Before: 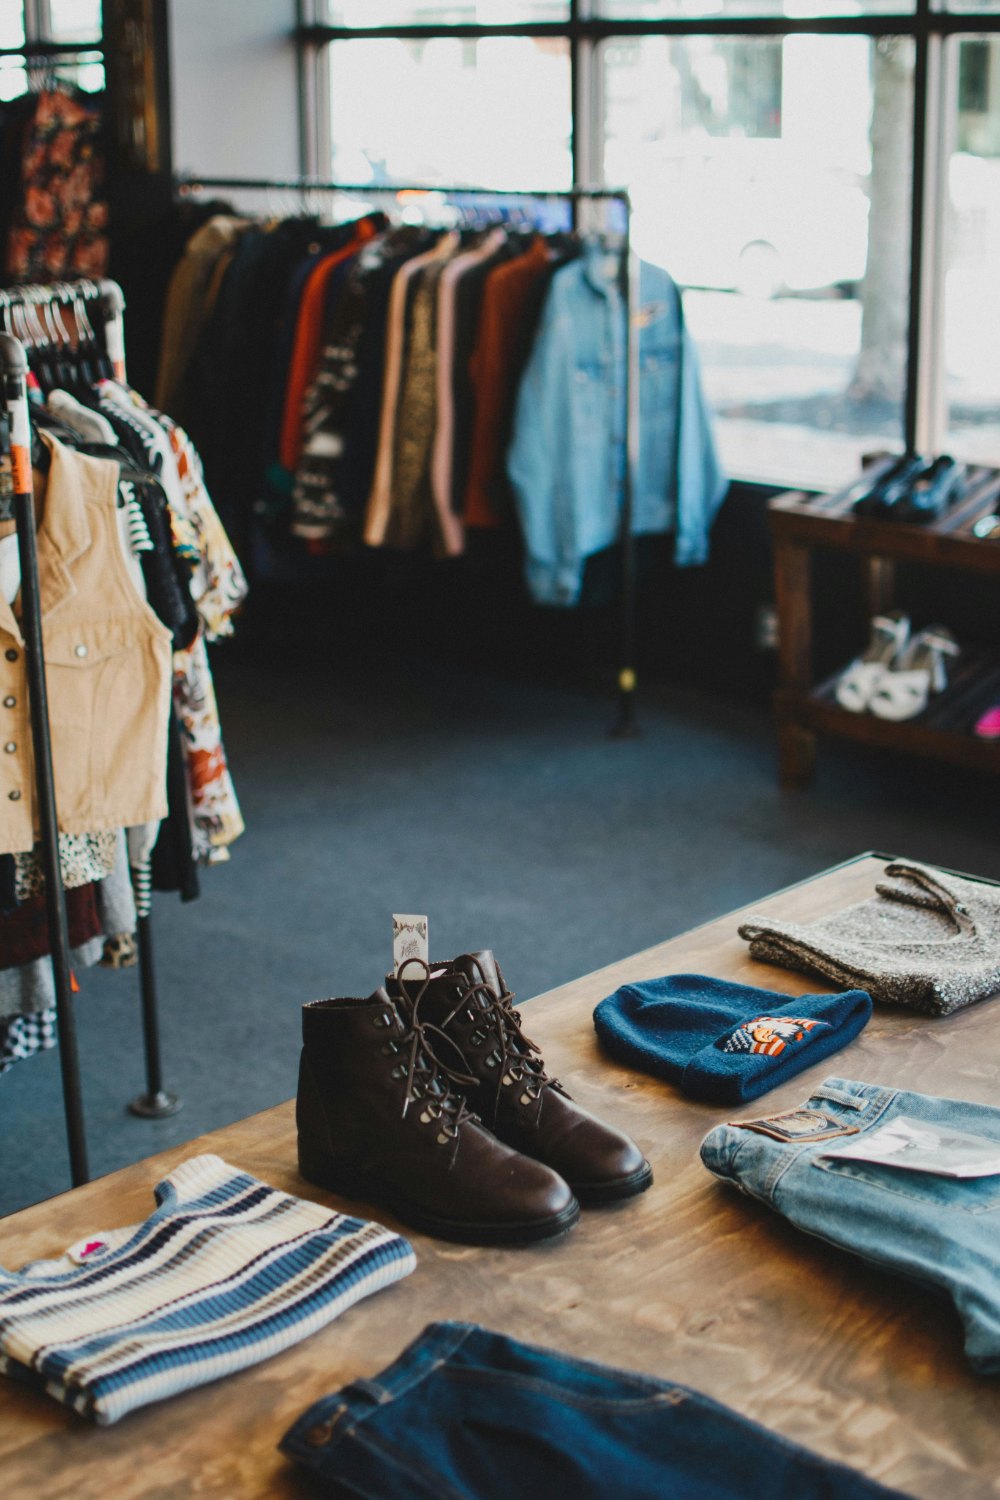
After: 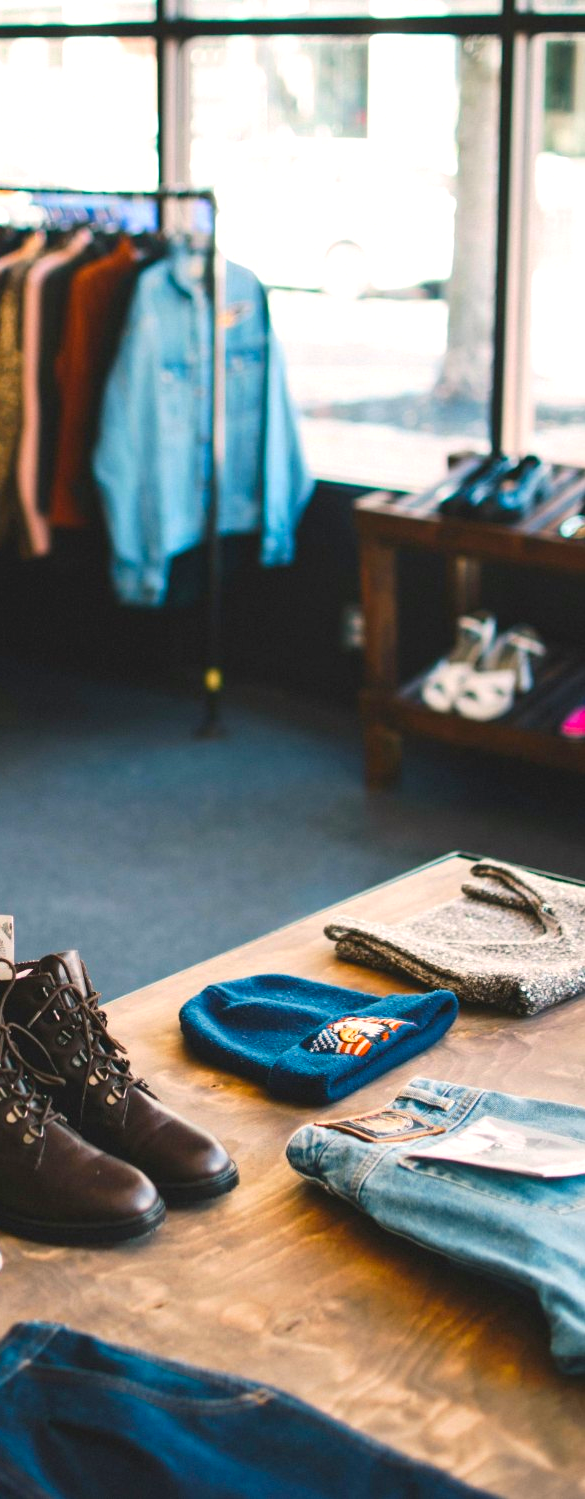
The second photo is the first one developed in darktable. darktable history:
exposure: exposure 0.559 EV, compensate highlight preservation false
tone equalizer: -8 EV -0.578 EV
crop: left 41.433%
color balance rgb: highlights gain › chroma 2.487%, highlights gain › hue 37.6°, linear chroma grading › global chroma 15.096%, perceptual saturation grading › global saturation 0.237%, global vibrance 20%
